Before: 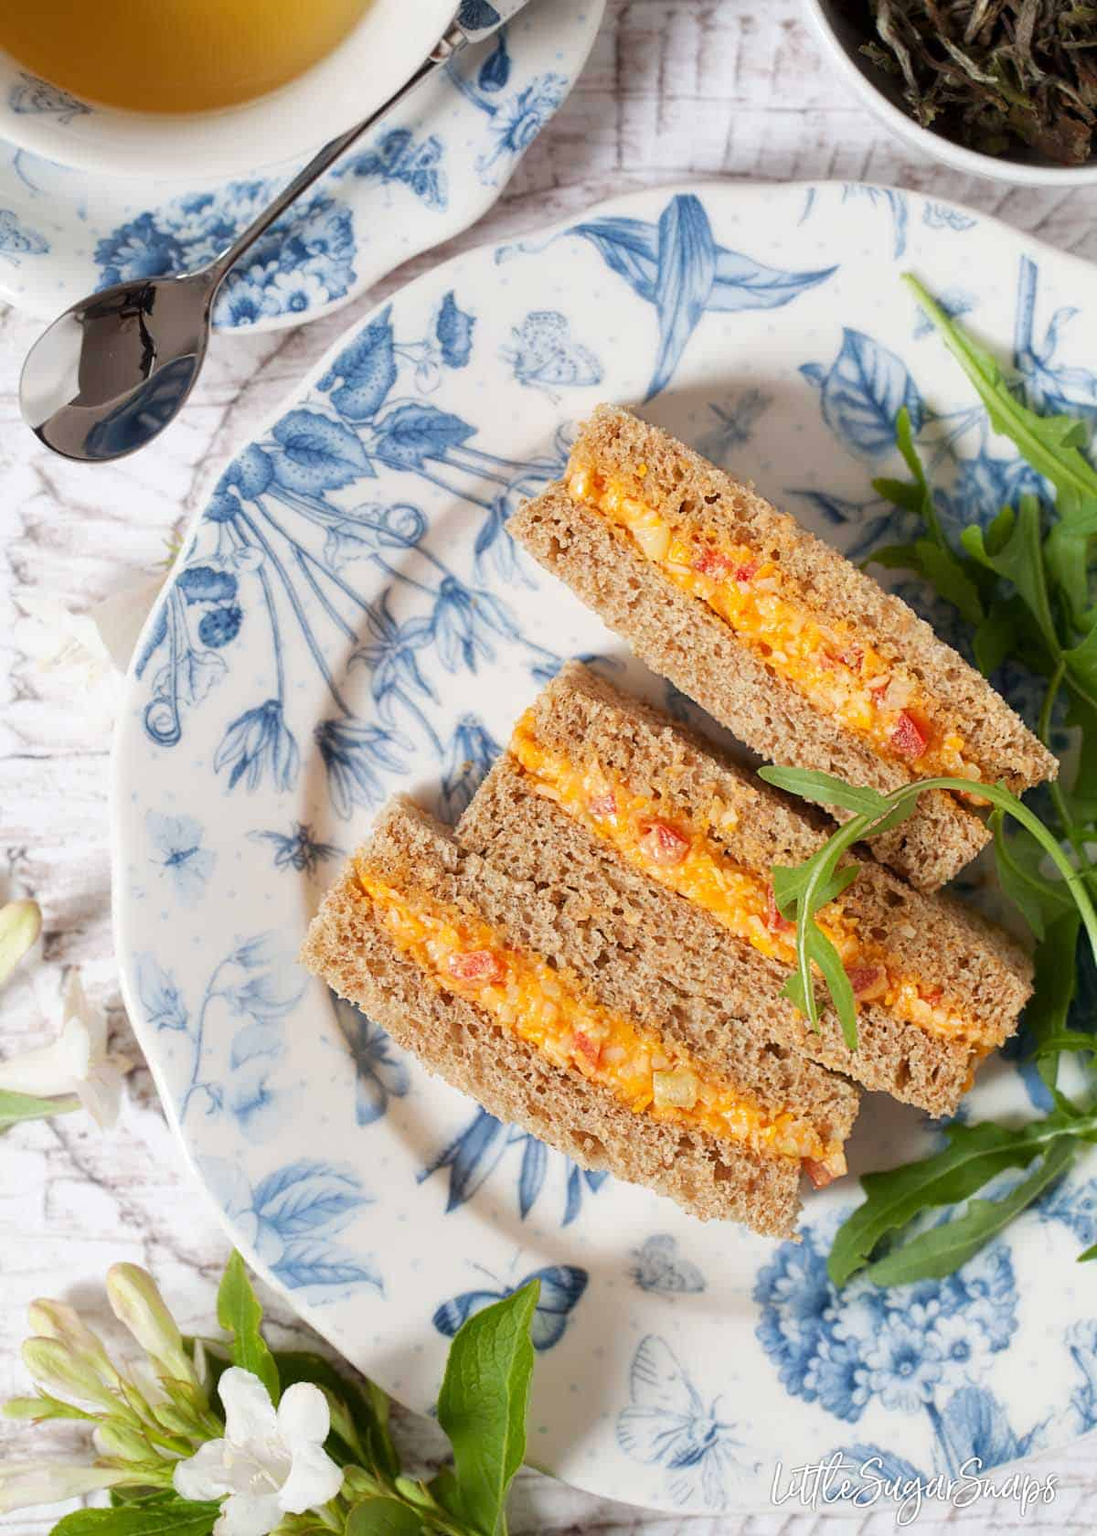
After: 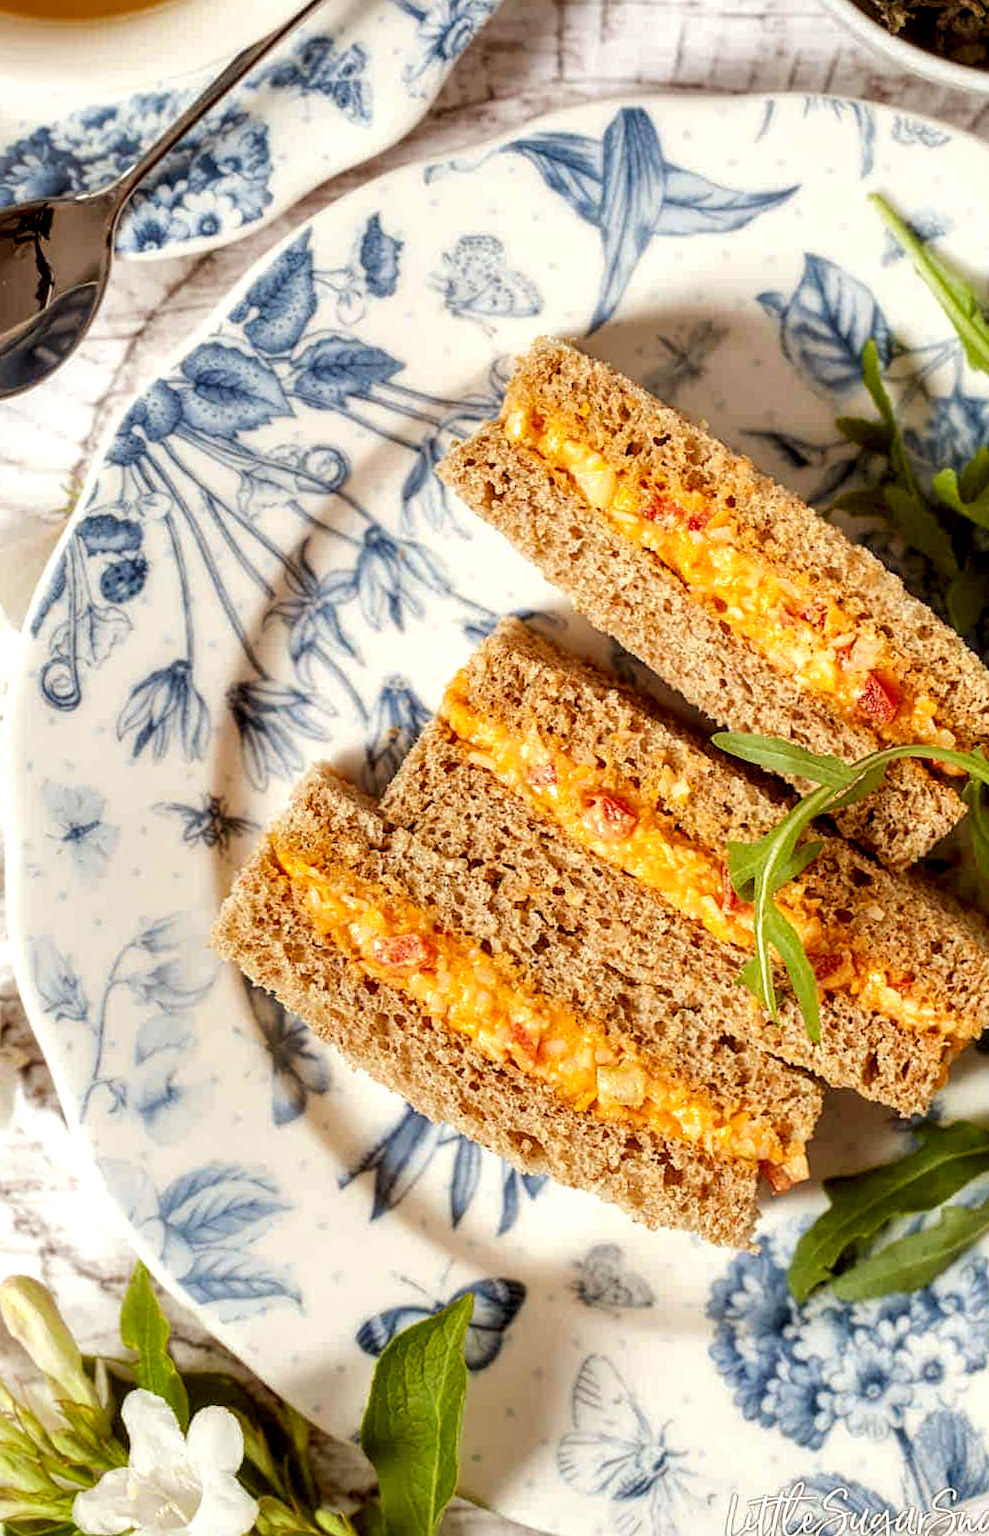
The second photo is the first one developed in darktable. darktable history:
color balance rgb: shadows lift › chroma 0.905%, shadows lift › hue 115.01°, power › luminance 9.847%, power › chroma 2.822%, power › hue 58.87°, perceptual saturation grading › global saturation 0.569%
tone equalizer: edges refinement/feathering 500, mask exposure compensation -1.57 EV, preserve details no
crop: left 9.767%, top 6.307%, right 7.034%, bottom 2.182%
local contrast: highlights 63%, shadows 54%, detail 168%, midtone range 0.515
